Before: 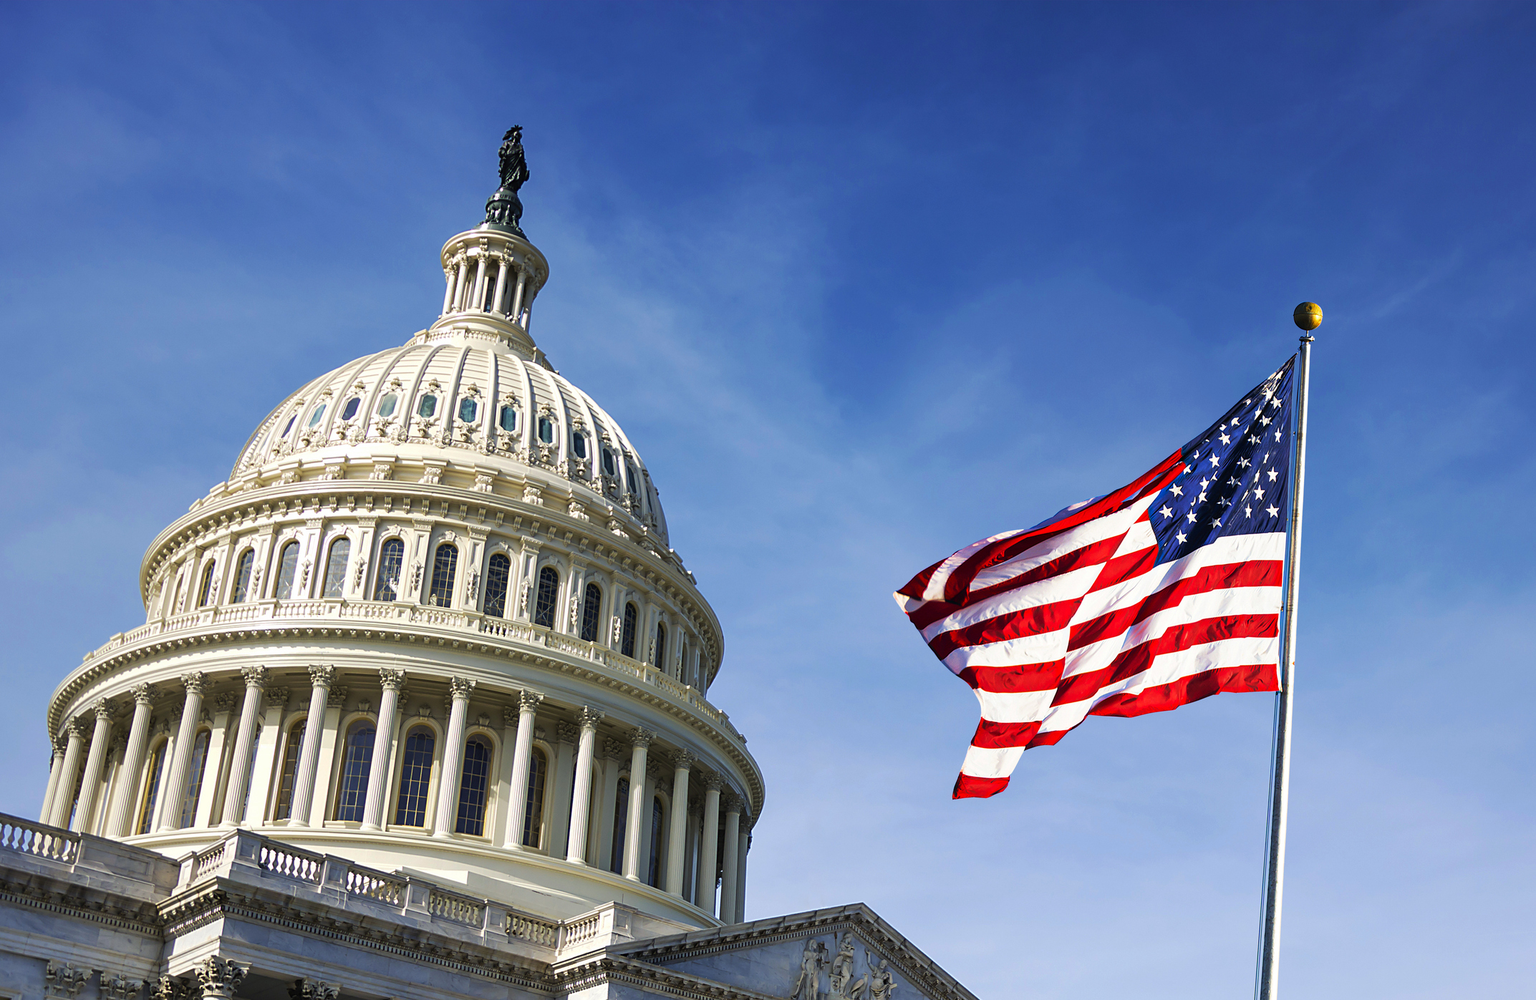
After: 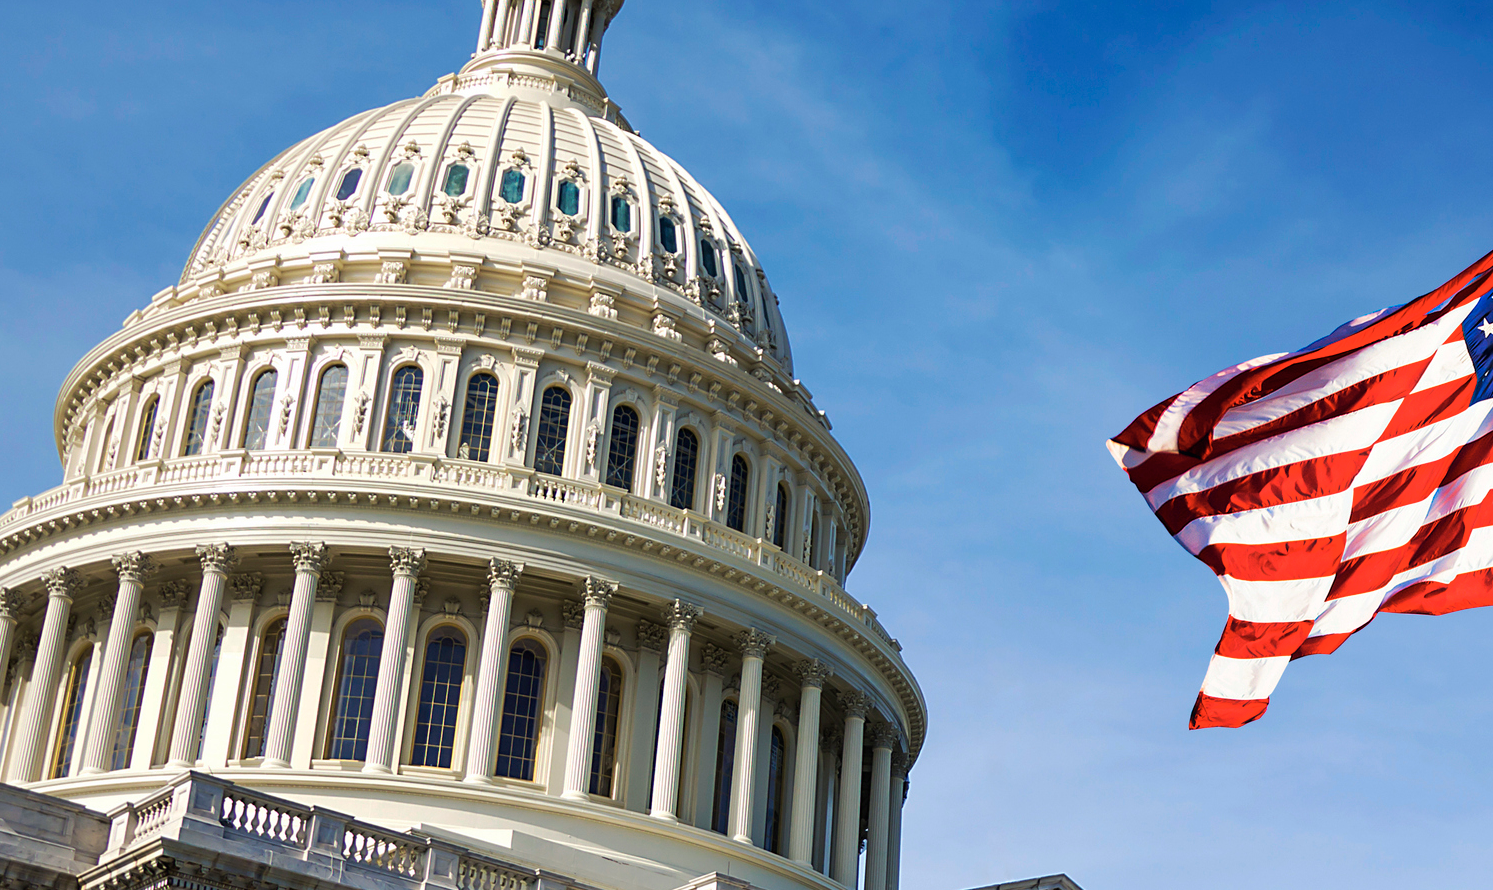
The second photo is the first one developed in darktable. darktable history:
crop: left 6.589%, top 27.703%, right 23.806%, bottom 8.571%
color zones: curves: ch0 [(0, 0.5) (0.143, 0.52) (0.286, 0.5) (0.429, 0.5) (0.571, 0.5) (0.714, 0.5) (0.857, 0.5) (1, 0.5)]; ch1 [(0, 0.489) (0.155, 0.45) (0.286, 0.466) (0.429, 0.5) (0.571, 0.5) (0.714, 0.5) (0.857, 0.5) (1, 0.489)]
